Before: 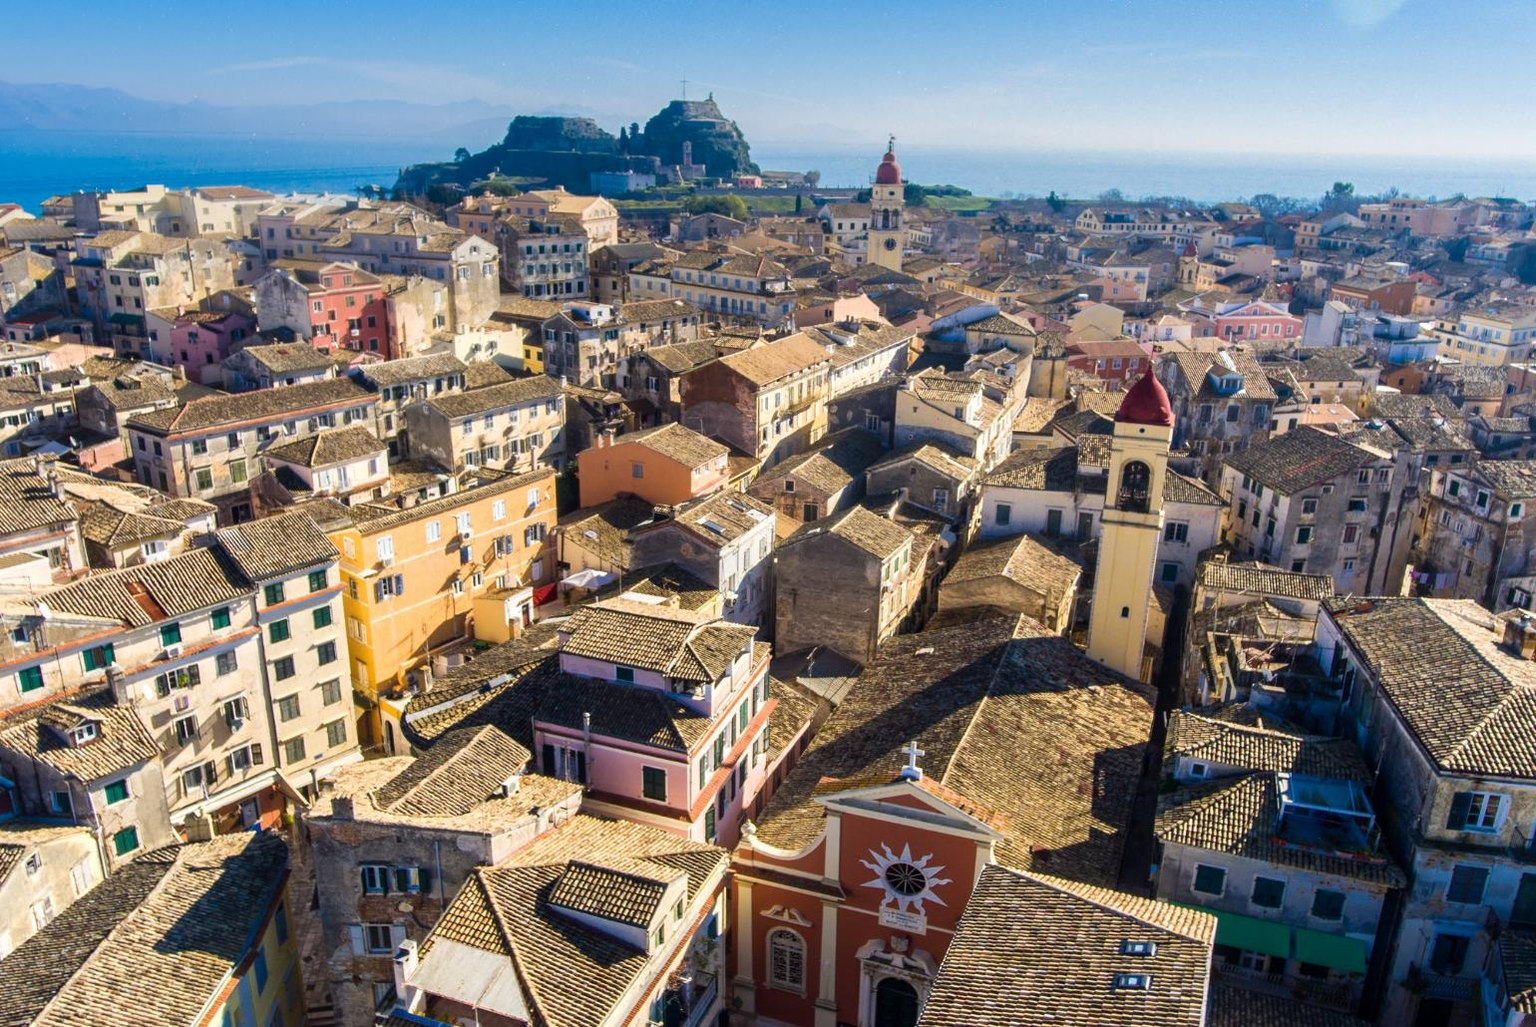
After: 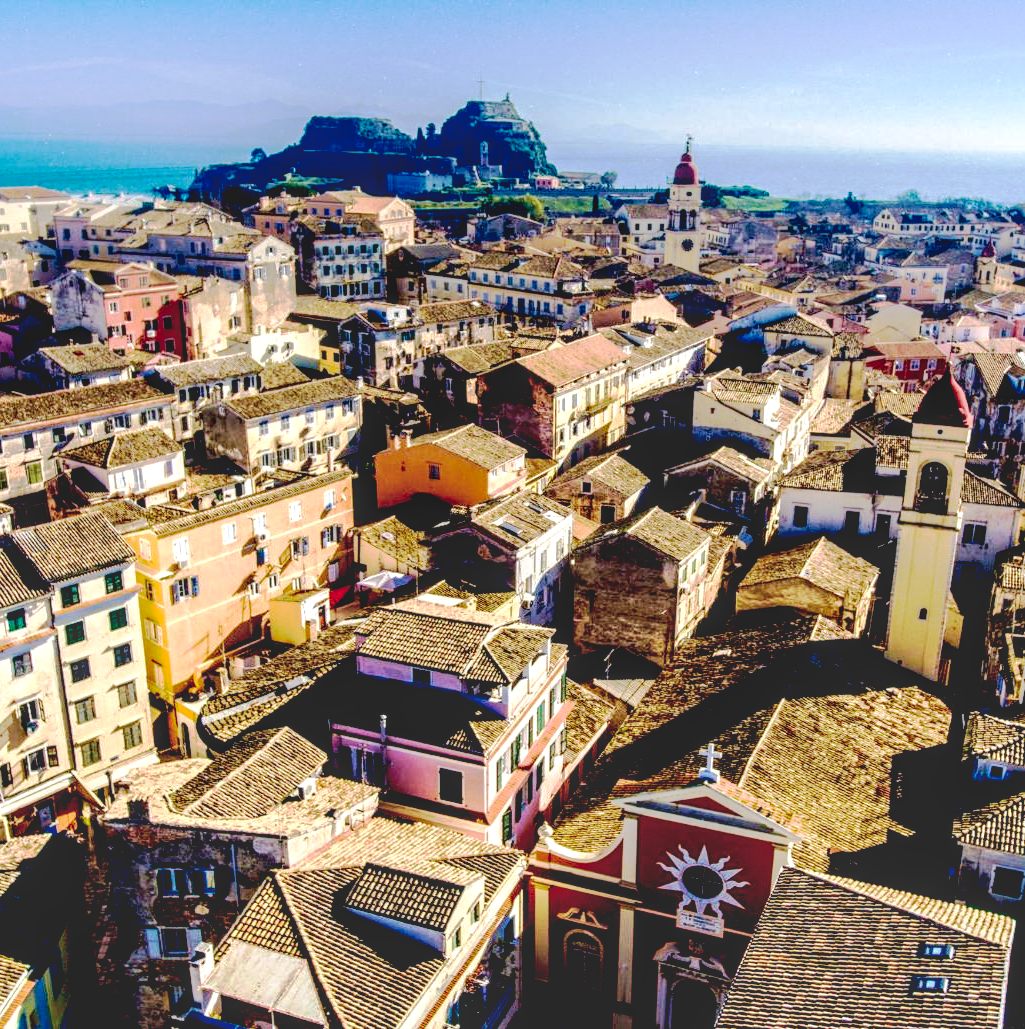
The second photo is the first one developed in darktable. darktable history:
base curve: curves: ch0 [(0.065, 0.026) (0.236, 0.358) (0.53, 0.546) (0.777, 0.841) (0.924, 0.992)], preserve colors none
crop and rotate: left 13.358%, right 20.032%
velvia: strength 37.01%
shadows and highlights: shadows -23.44, highlights 44.88, highlights color adjustment 72.87%, soften with gaussian
local contrast: detail 150%
